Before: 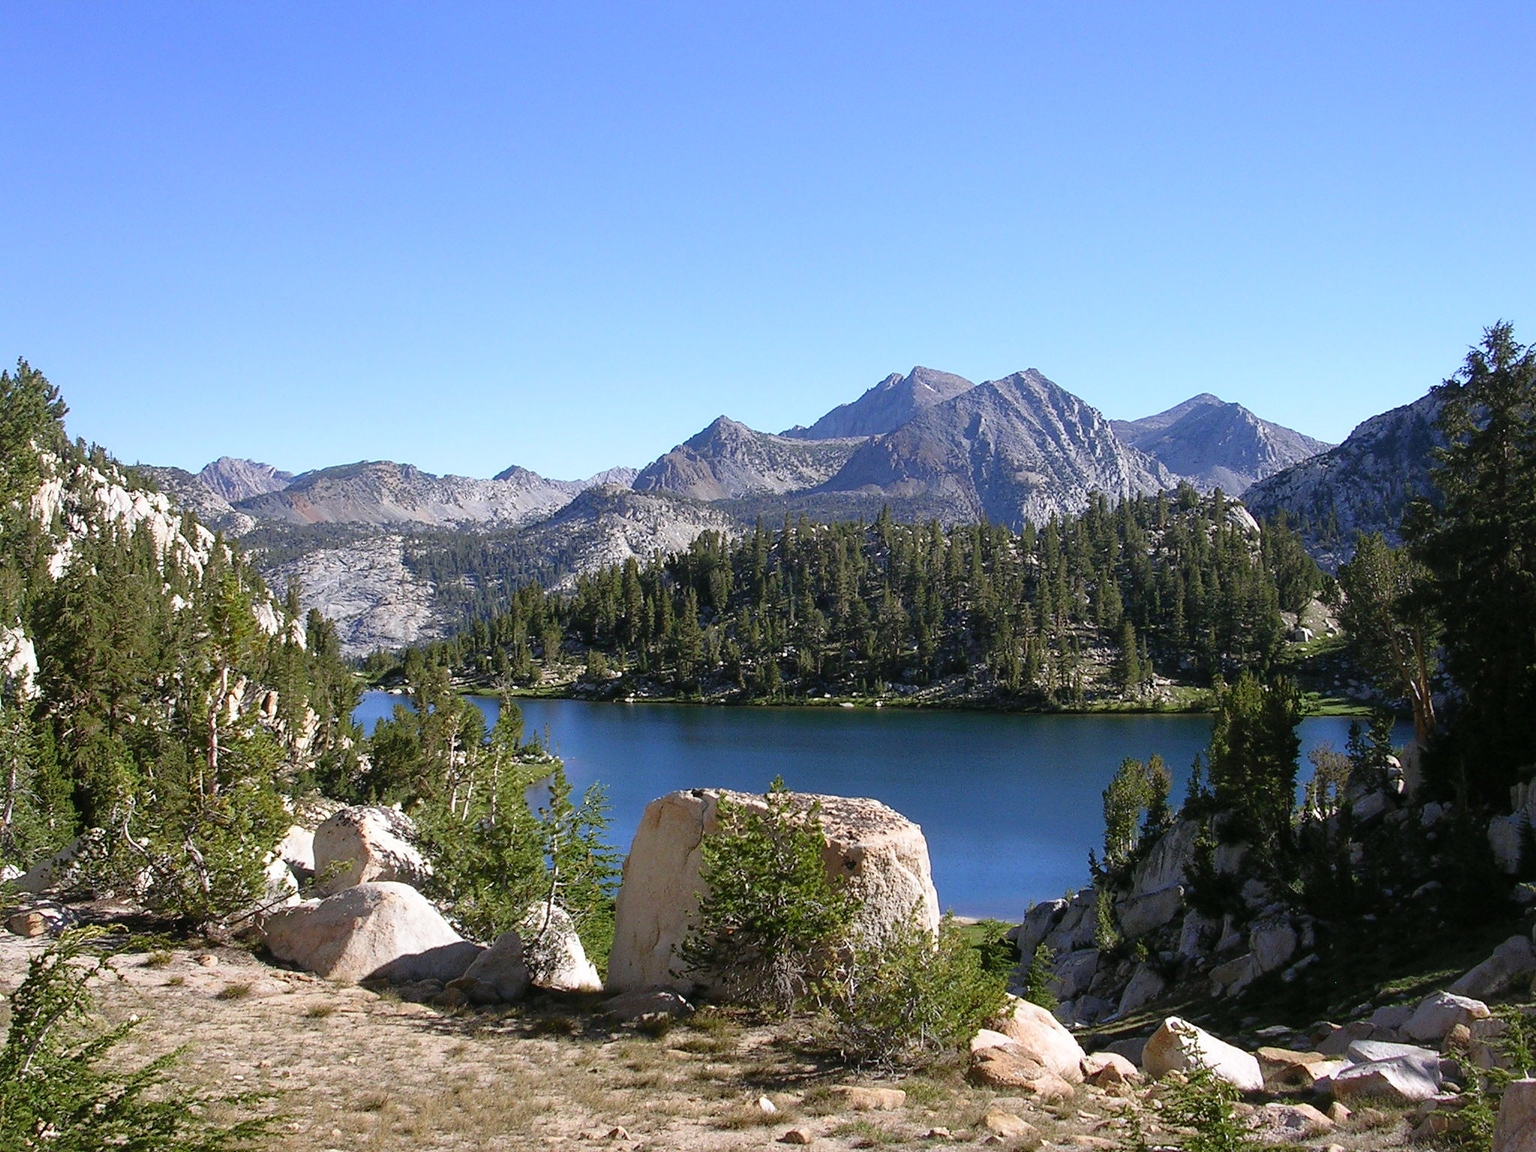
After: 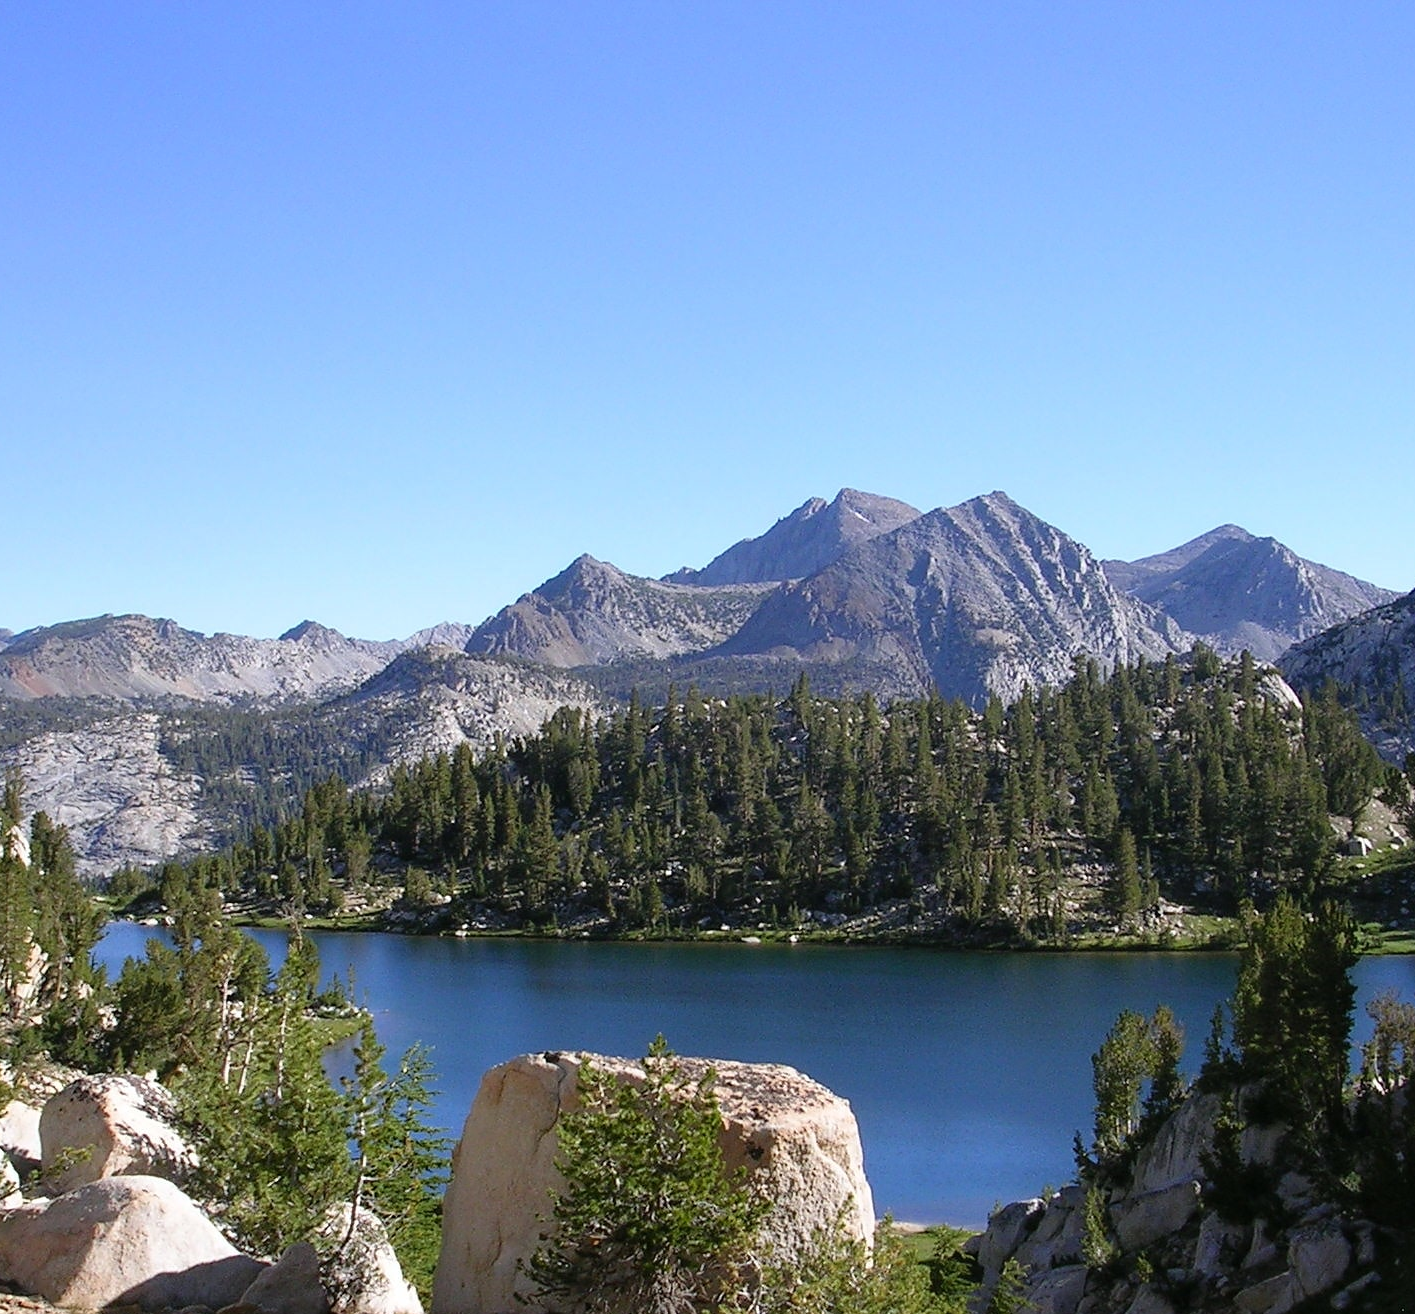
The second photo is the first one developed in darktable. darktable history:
crop: left 18.47%, right 12.405%, bottom 14.448%
